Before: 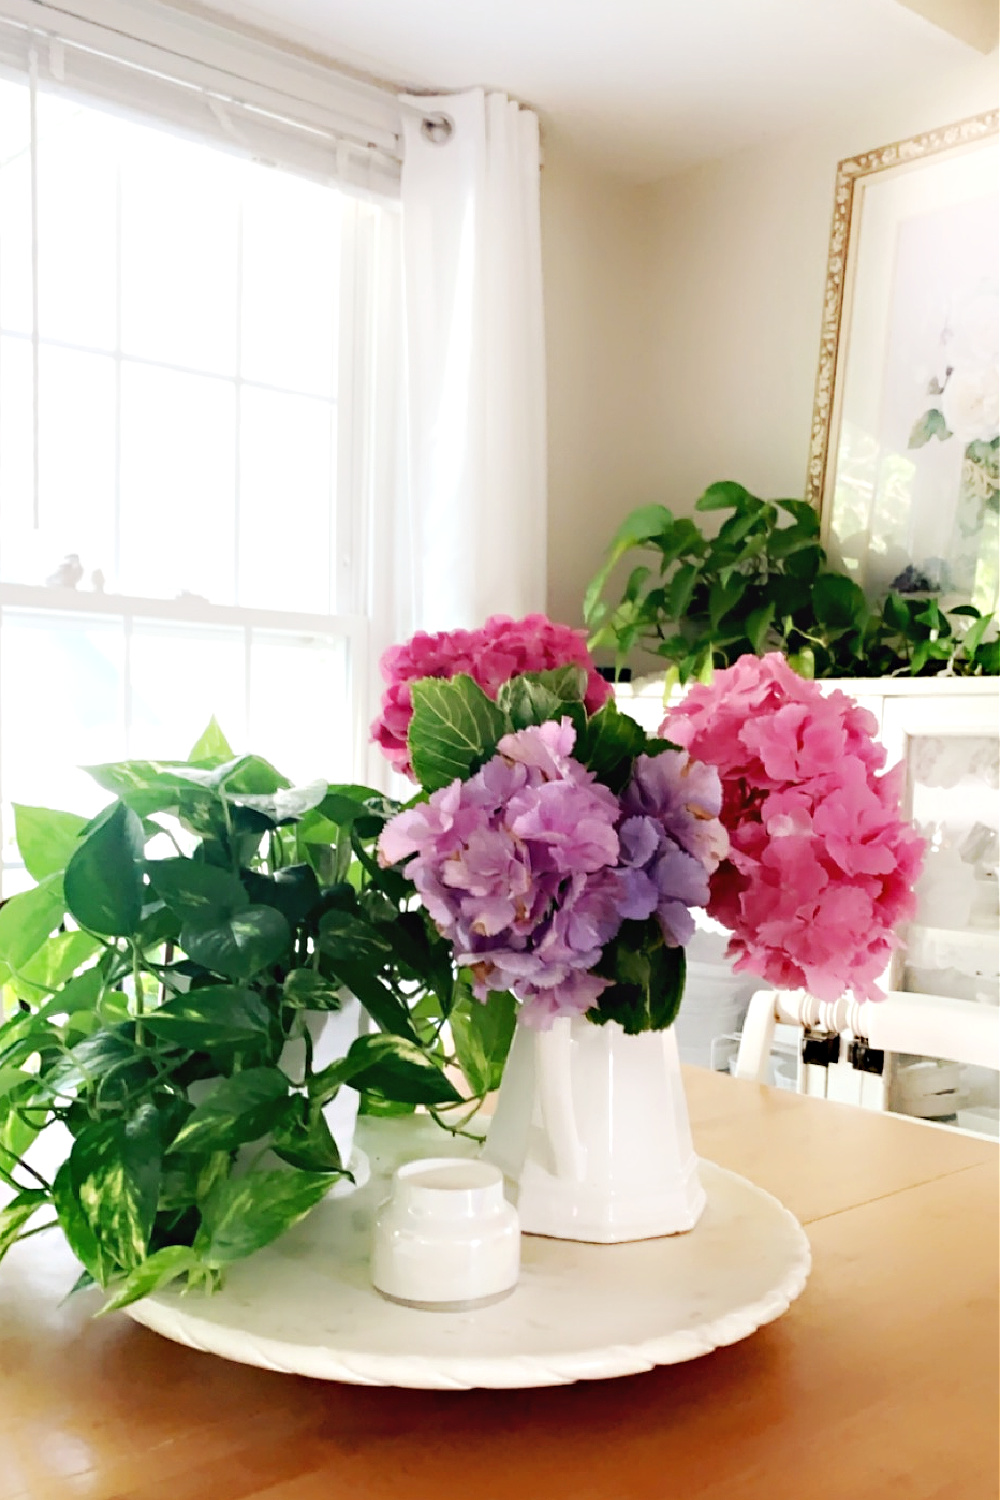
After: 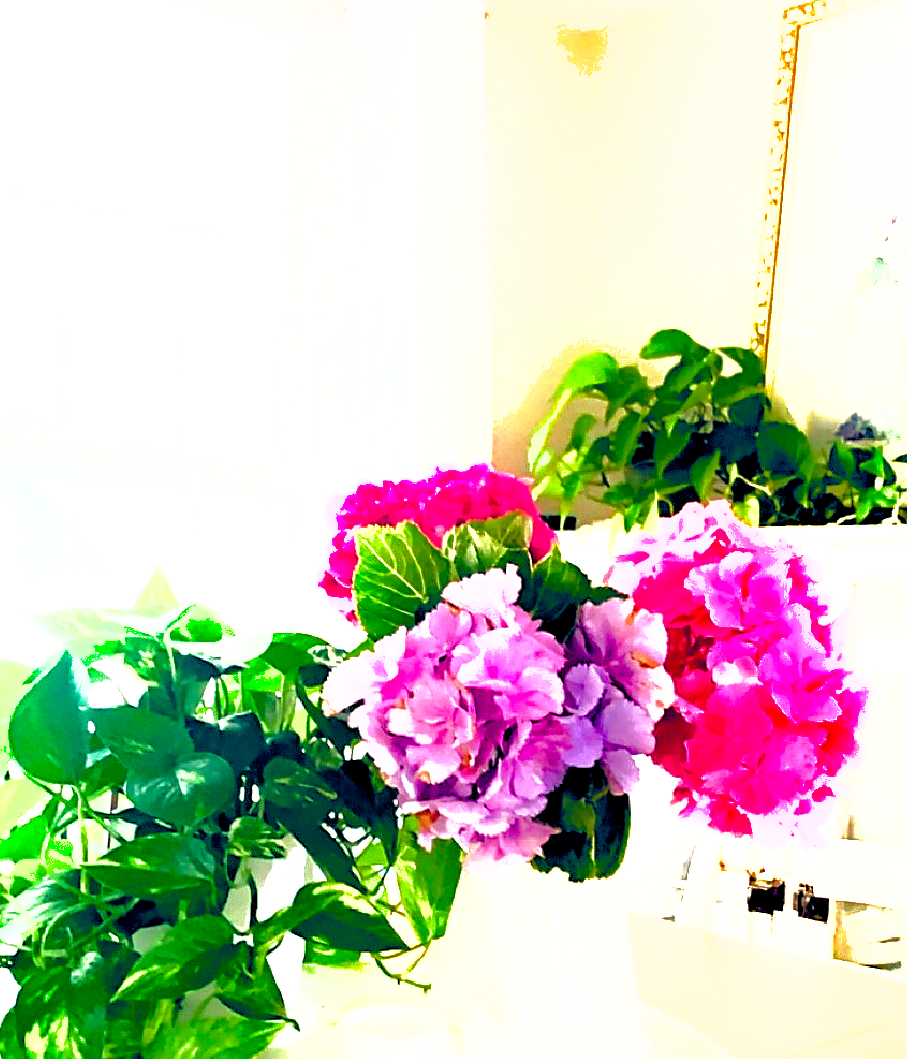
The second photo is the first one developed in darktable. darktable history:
shadows and highlights: on, module defaults
local contrast: mode bilateral grid, contrast 25, coarseness 49, detail 123%, midtone range 0.2
exposure: exposure 0.918 EV, compensate highlight preservation false
crop: left 5.521%, top 10.178%, right 3.736%, bottom 19.218%
color balance rgb: global offset › luminance -0.278%, global offset › chroma 0.309%, global offset › hue 263.08°, perceptual saturation grading › global saturation 40.093%, perceptual saturation grading › highlights -25.581%, perceptual saturation grading › mid-tones 35.523%, perceptual saturation grading › shadows 34.818%, global vibrance 40.278%
sharpen: on, module defaults
tone equalizer: -8 EV -0.734 EV, -7 EV -0.686 EV, -6 EV -0.635 EV, -5 EV -0.383 EV, -3 EV 0.39 EV, -2 EV 0.6 EV, -1 EV 0.689 EV, +0 EV 0.727 EV
